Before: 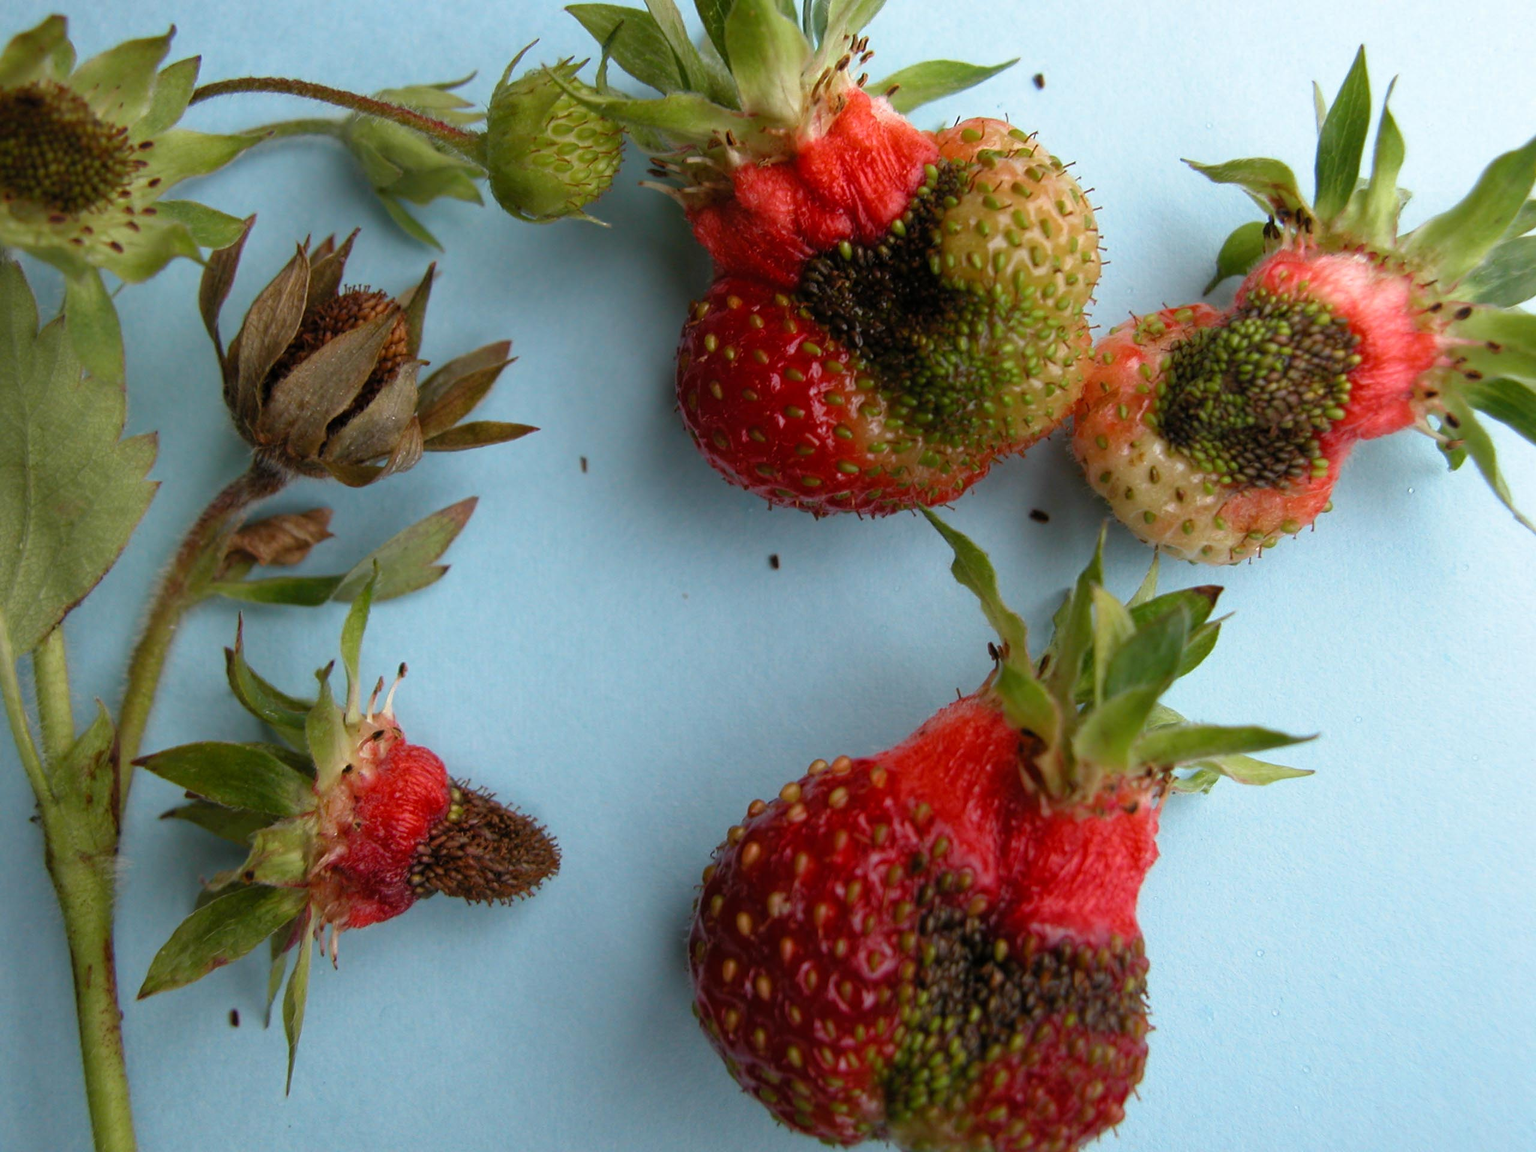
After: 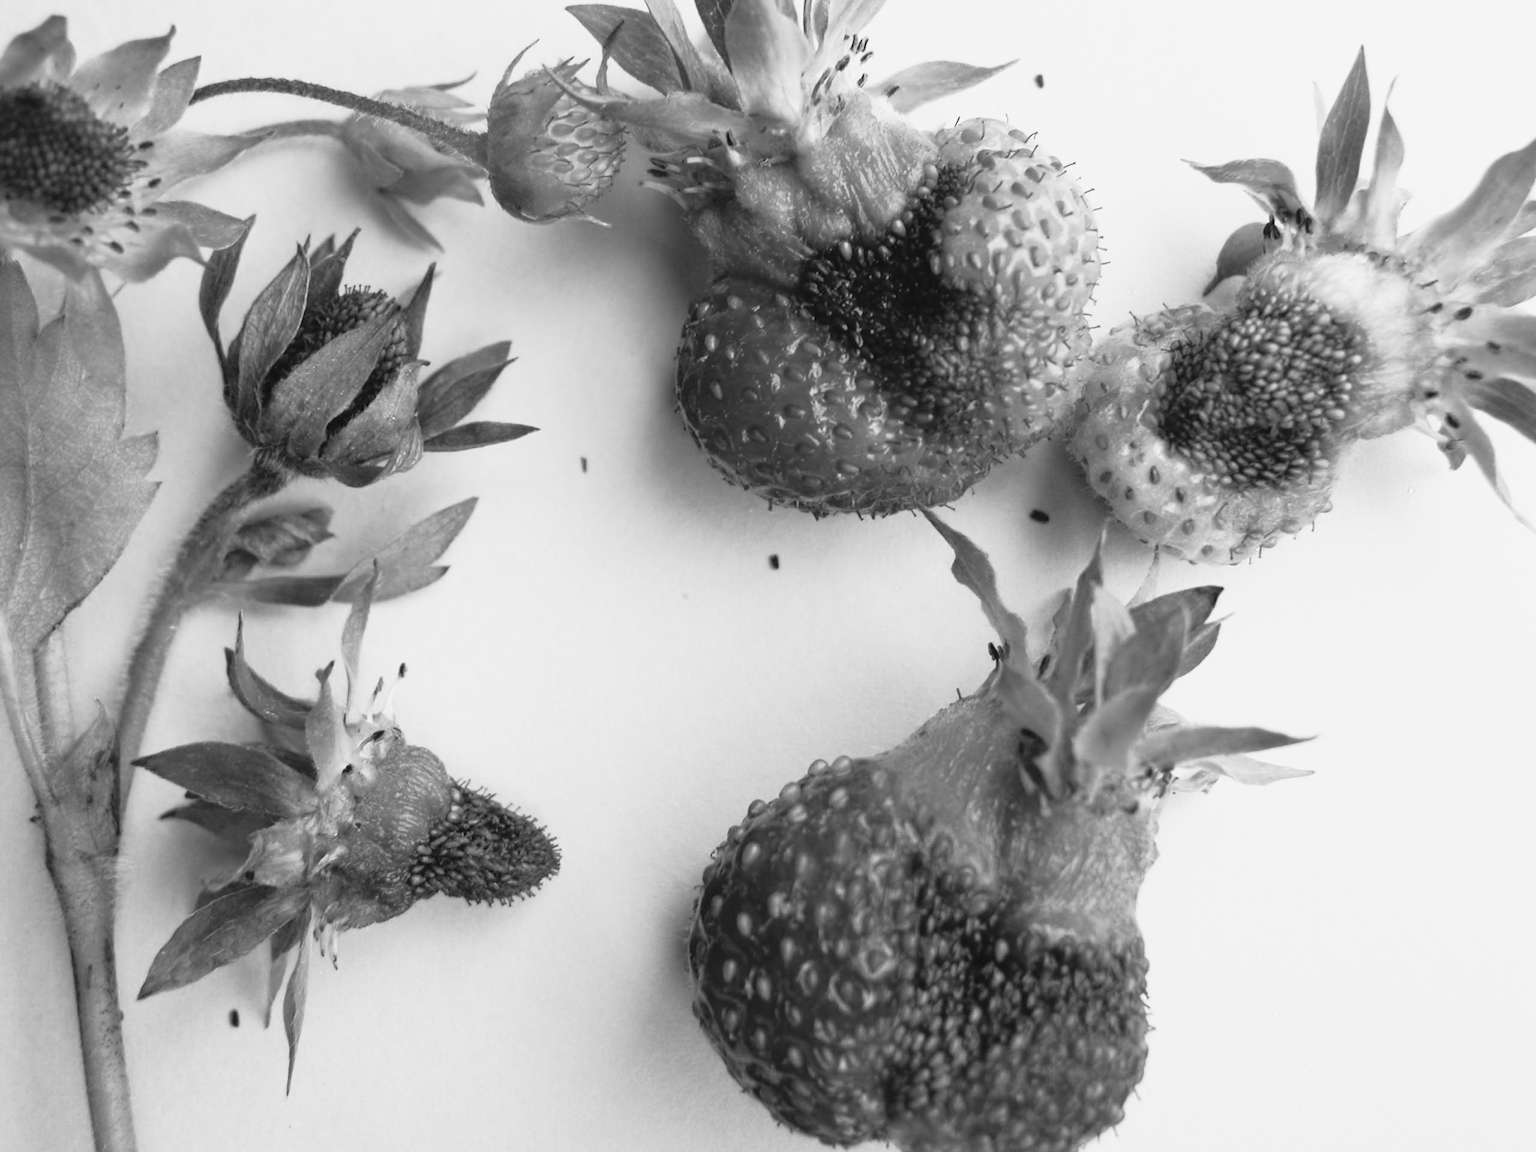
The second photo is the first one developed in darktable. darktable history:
tone curve: curves: ch0 [(0, 0.052) (0.207, 0.35) (0.392, 0.592) (0.54, 0.803) (0.725, 0.922) (0.99, 0.974)], color space Lab, independent channels, preserve colors none
color calibration "t3mujinpack channel mixer": output gray [0.18, 0.41, 0.41, 0], gray › normalize channels true, illuminant same as pipeline (D50), adaptation XYZ, x 0.346, y 0.359, gamut compression 0
